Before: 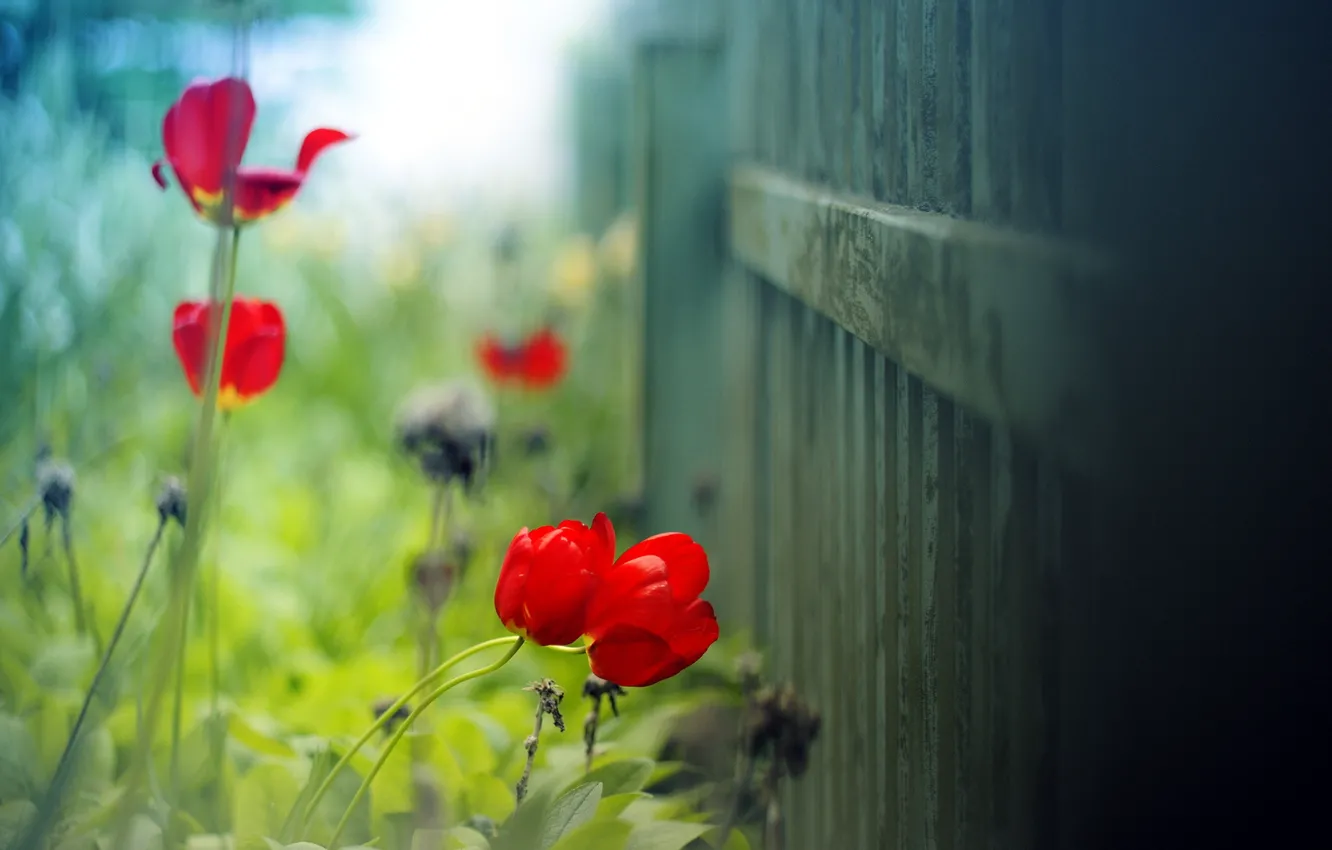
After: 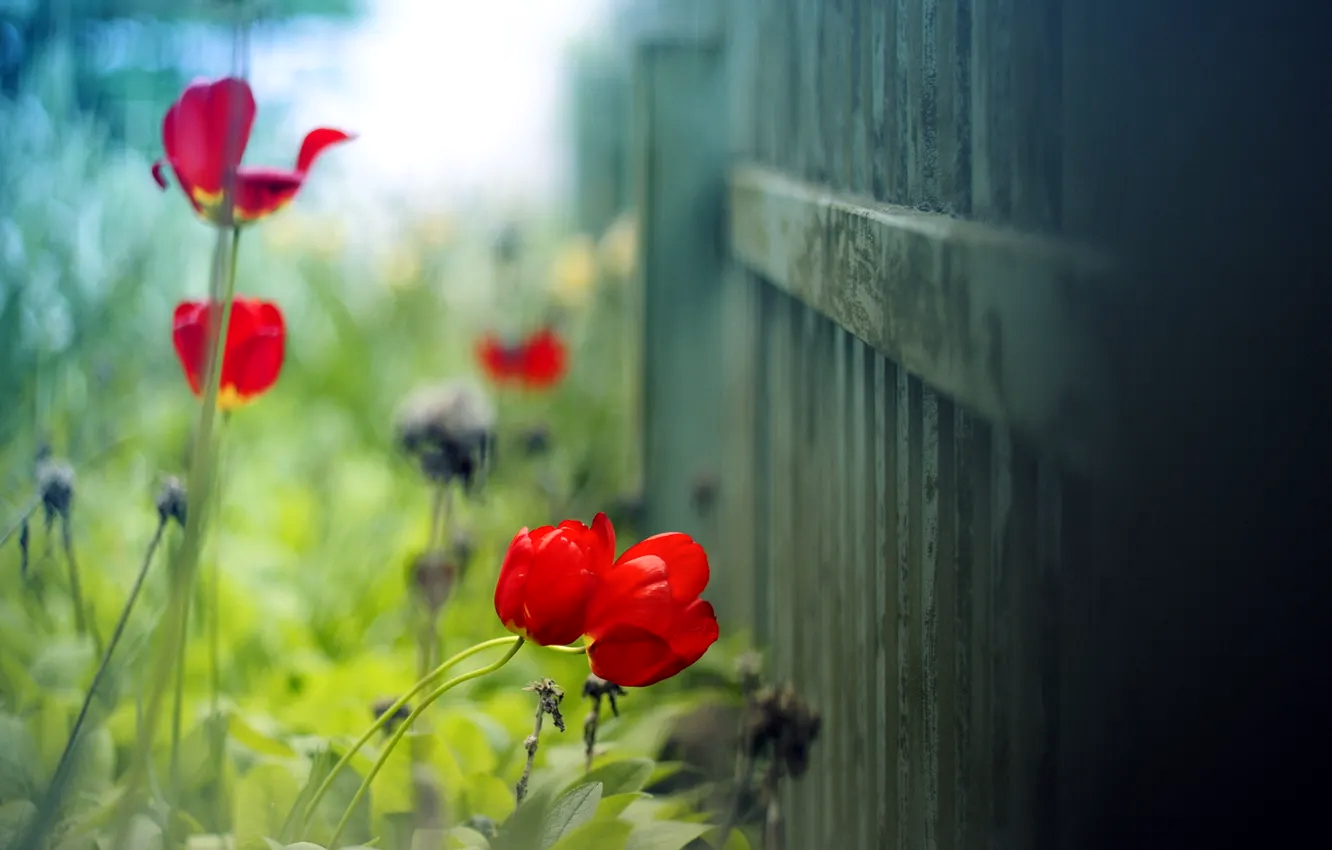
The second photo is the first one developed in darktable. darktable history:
white balance: red 1.009, blue 1.027
local contrast: mode bilateral grid, contrast 20, coarseness 50, detail 120%, midtone range 0.2
